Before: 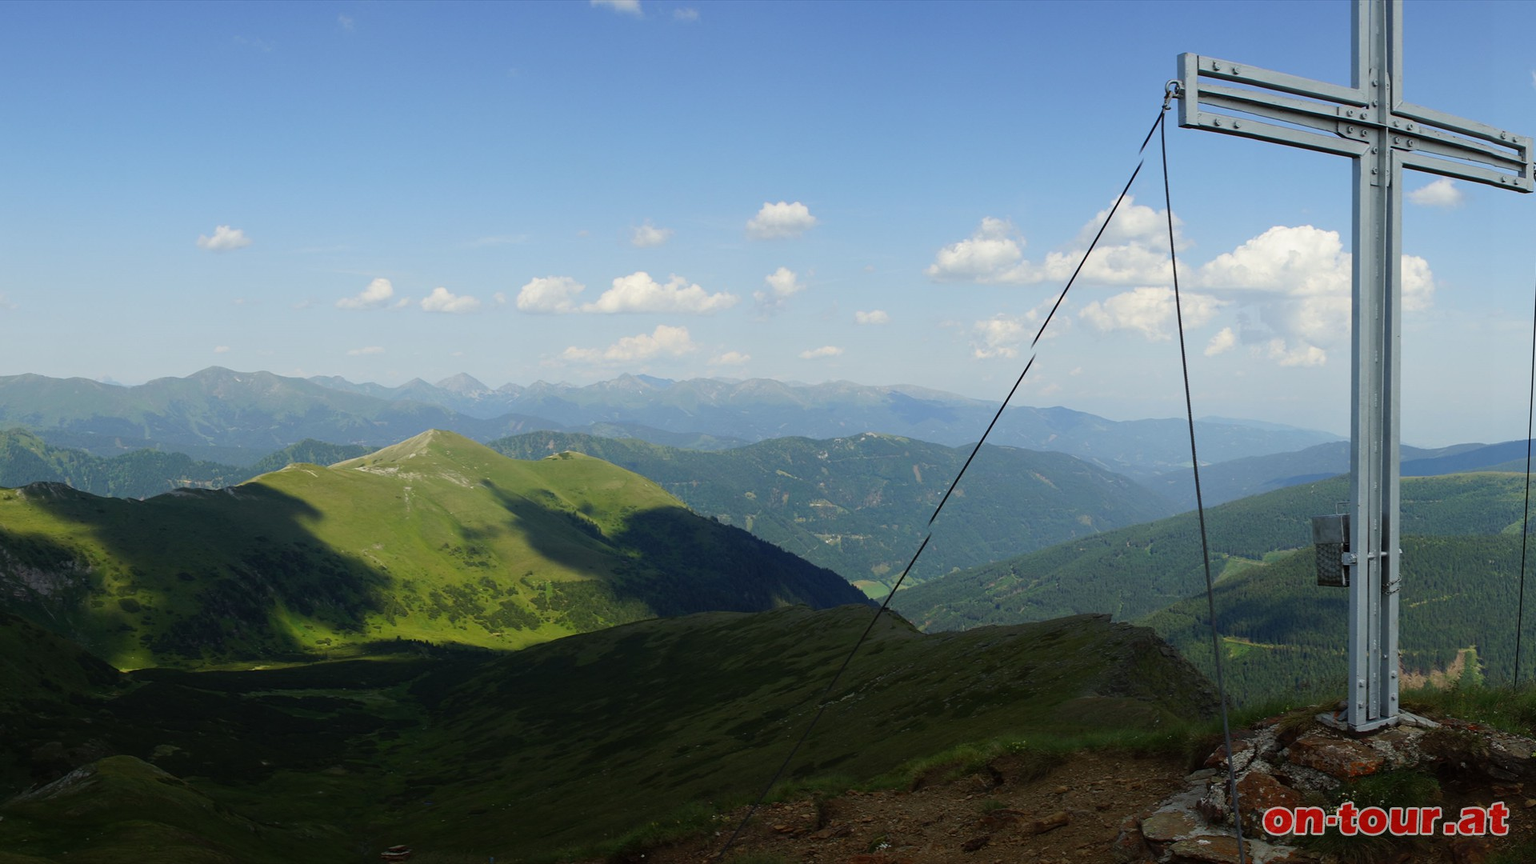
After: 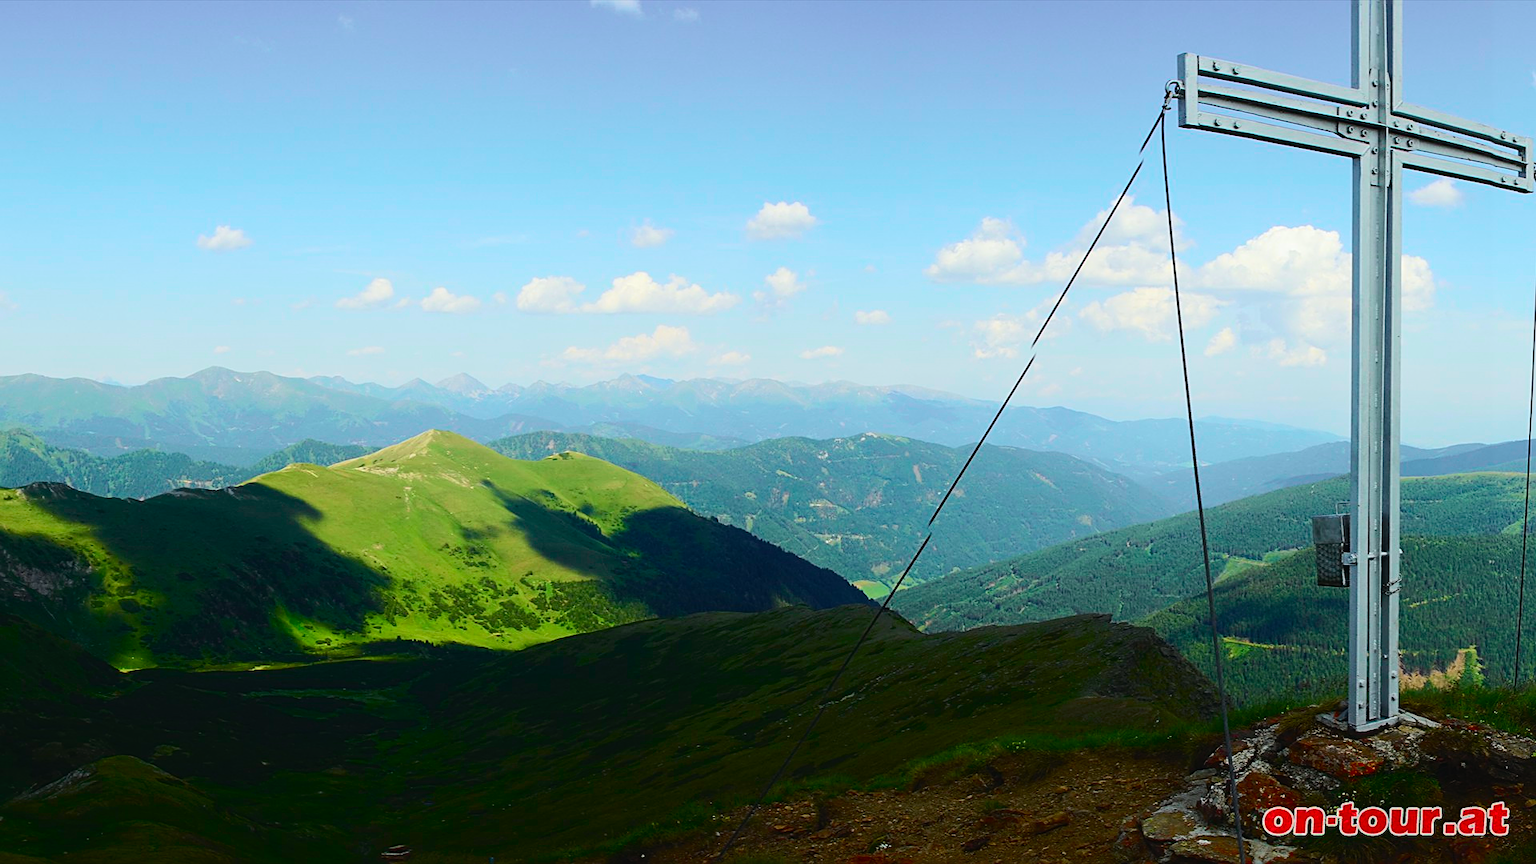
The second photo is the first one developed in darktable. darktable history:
exposure: compensate highlight preservation false
sharpen: on, module defaults
tone curve: curves: ch0 [(0, 0.023) (0.103, 0.087) (0.277, 0.28) (0.438, 0.547) (0.546, 0.678) (0.735, 0.843) (0.994, 1)]; ch1 [(0, 0) (0.371, 0.261) (0.465, 0.42) (0.488, 0.477) (0.512, 0.513) (0.542, 0.581) (0.574, 0.647) (0.636, 0.747) (1, 1)]; ch2 [(0, 0) (0.369, 0.388) (0.449, 0.431) (0.478, 0.471) (0.516, 0.517) (0.575, 0.642) (0.649, 0.726) (1, 1)], color space Lab, independent channels, preserve colors none
